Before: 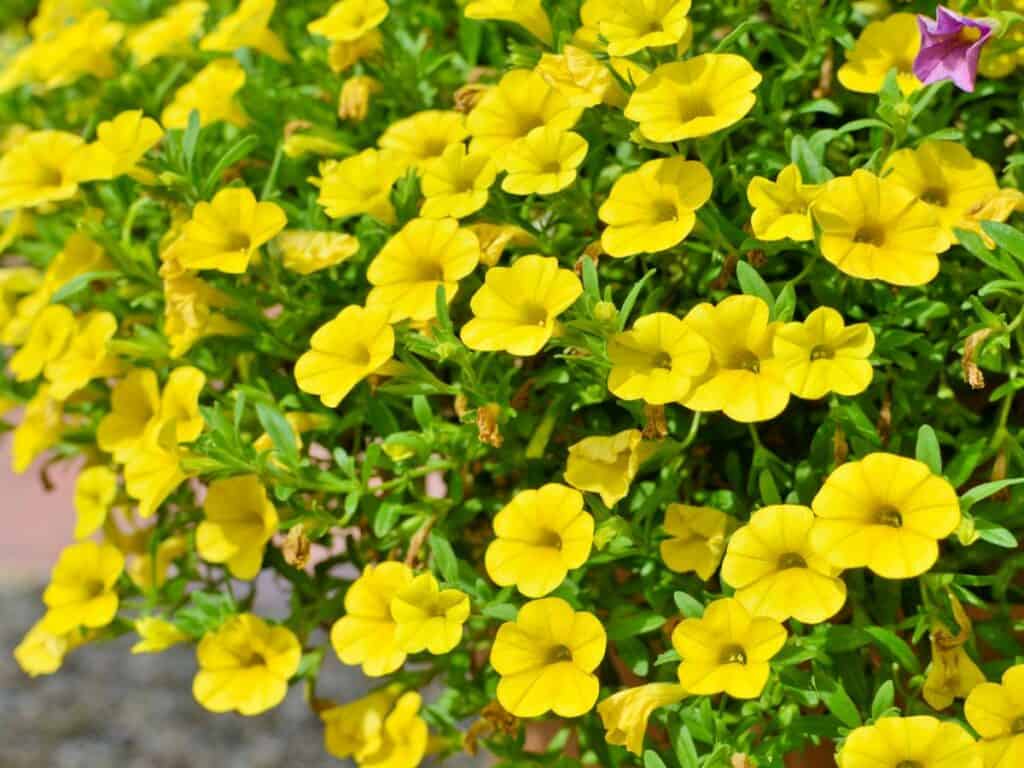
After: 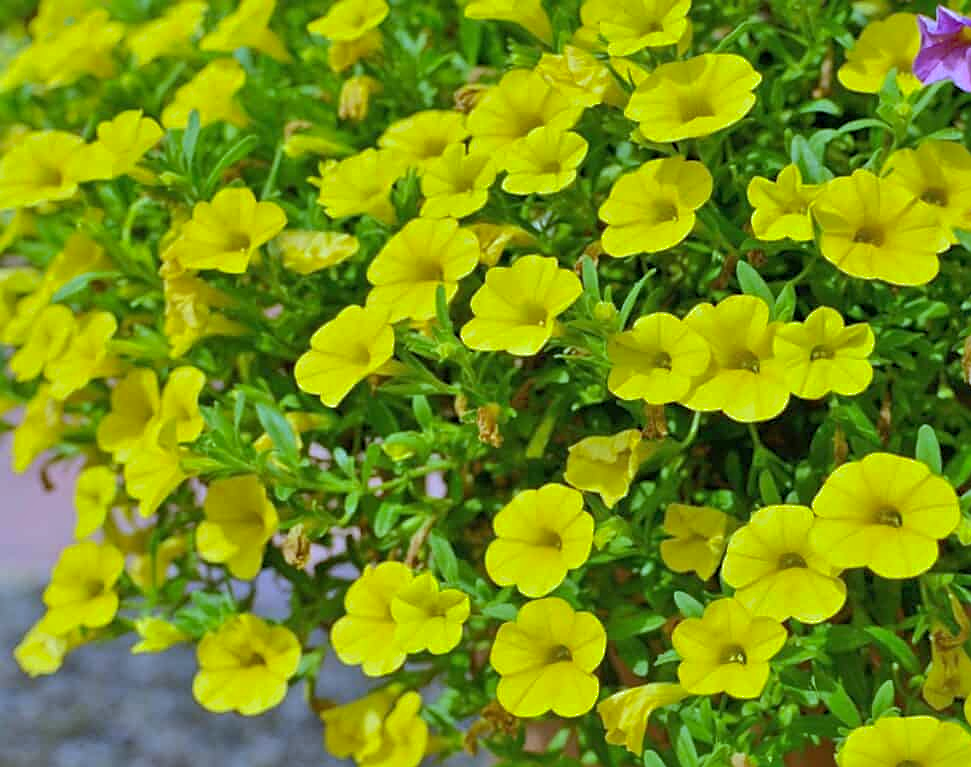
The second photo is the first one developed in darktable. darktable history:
crop and rotate: right 5.167%
rotate and perspective: automatic cropping original format, crop left 0, crop top 0
white balance: red 0.871, blue 1.249
sharpen: on, module defaults
shadows and highlights: on, module defaults
